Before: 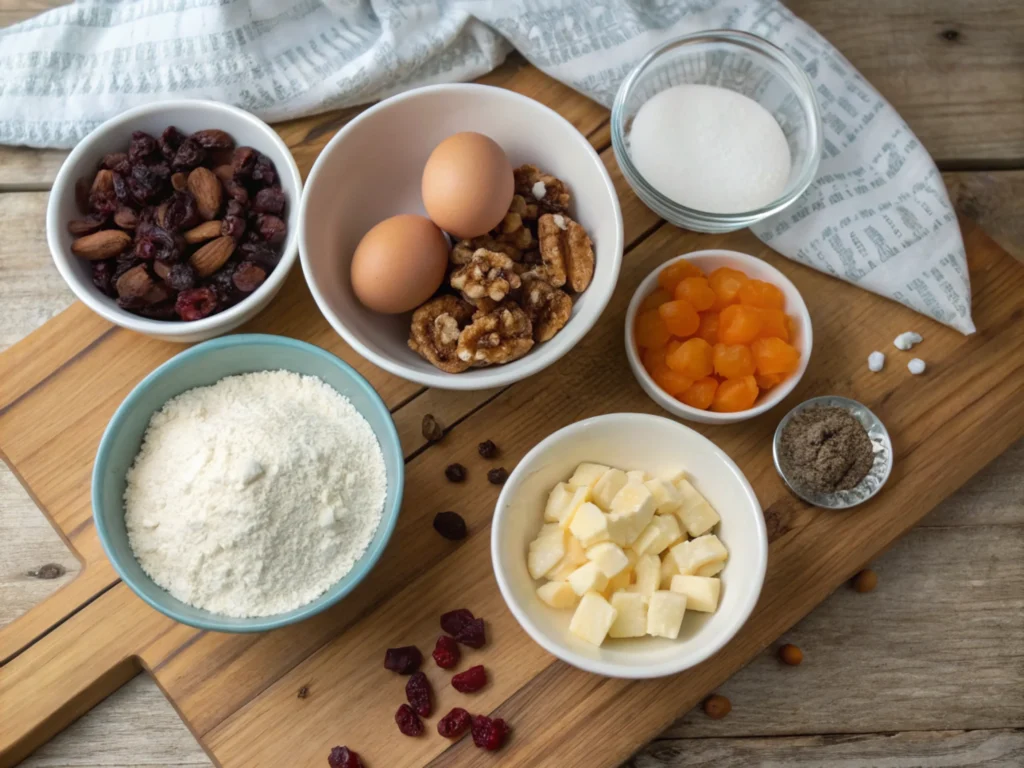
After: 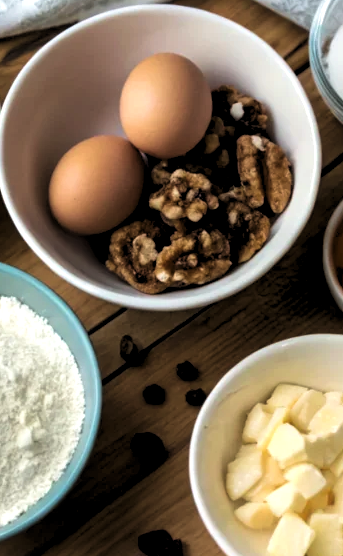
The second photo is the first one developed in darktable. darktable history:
levels: levels [0.182, 0.542, 0.902]
velvia: on, module defaults
crop and rotate: left 29.524%, top 10.307%, right 36.921%, bottom 17.225%
